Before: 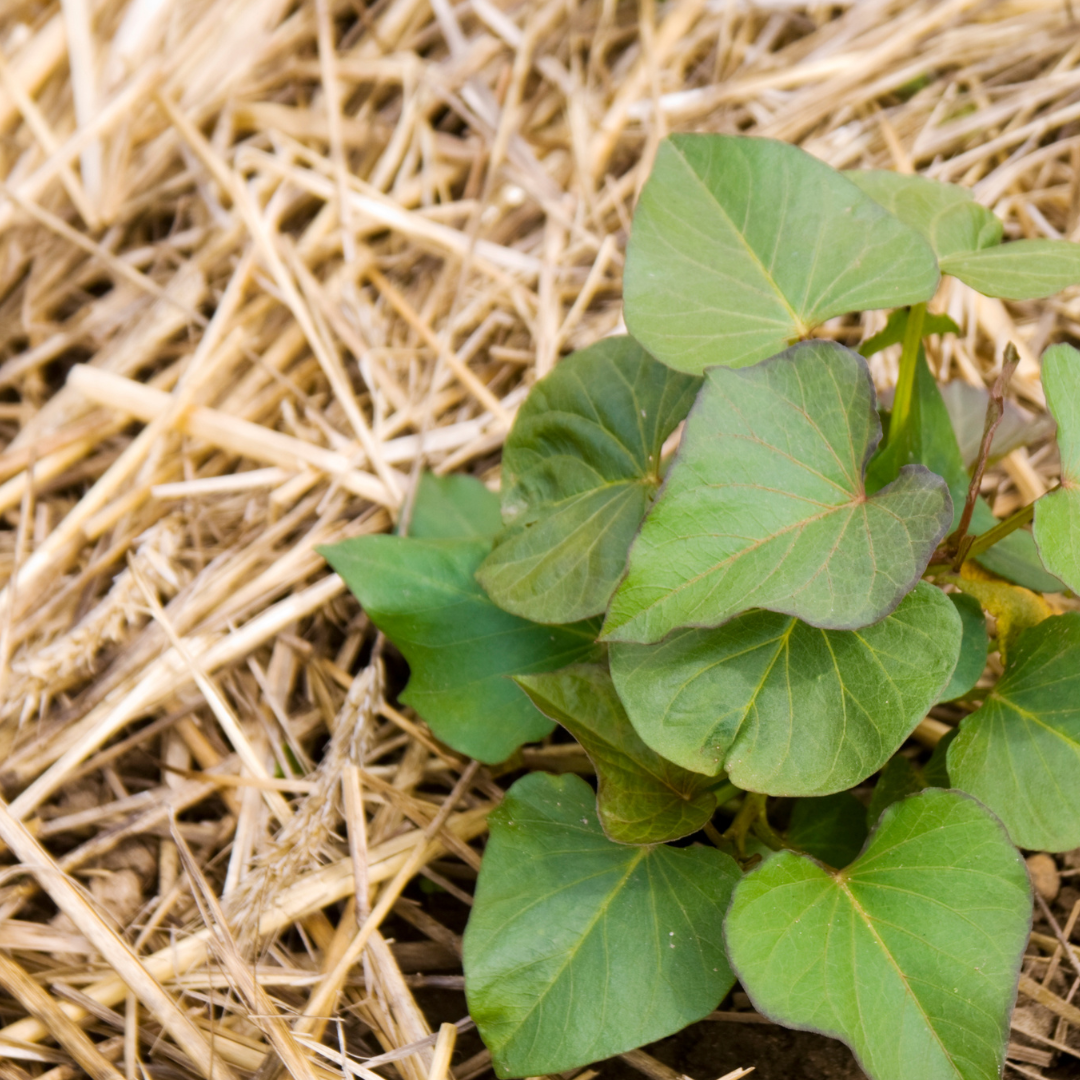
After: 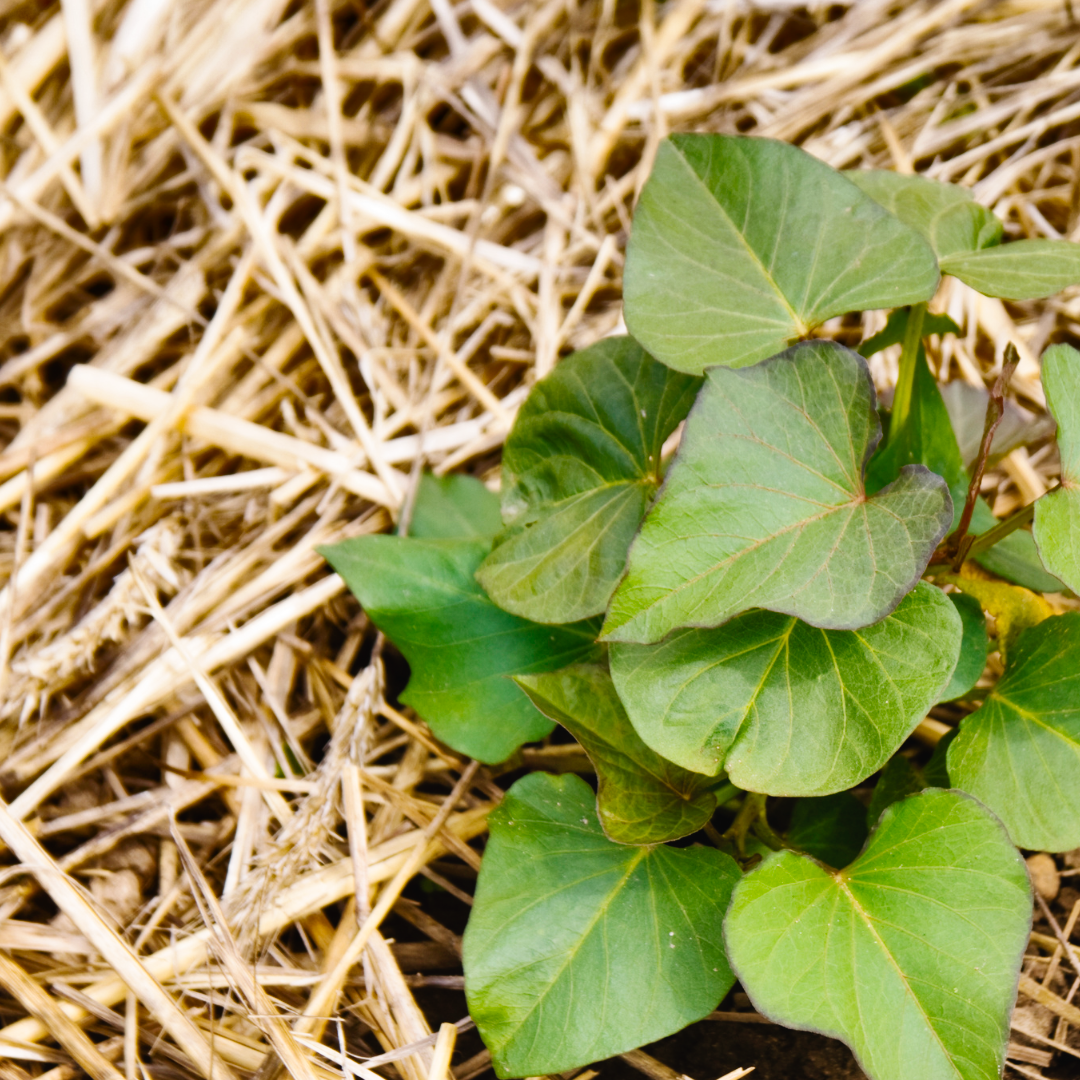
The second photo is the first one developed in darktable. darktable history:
shadows and highlights: radius 105.86, shadows 41.17, highlights -72.02, low approximation 0.01, soften with gaussian
tone curve: curves: ch0 [(0, 0.023) (0.087, 0.065) (0.184, 0.168) (0.45, 0.54) (0.57, 0.683) (0.722, 0.825) (0.877, 0.948) (1, 1)]; ch1 [(0, 0) (0.388, 0.369) (0.44, 0.44) (0.489, 0.481) (0.534, 0.528) (0.657, 0.655) (1, 1)]; ch2 [(0, 0) (0.353, 0.317) (0.408, 0.427) (0.472, 0.46) (0.5, 0.488) (0.537, 0.518) (0.576, 0.592) (0.625, 0.631) (1, 1)], preserve colors none
